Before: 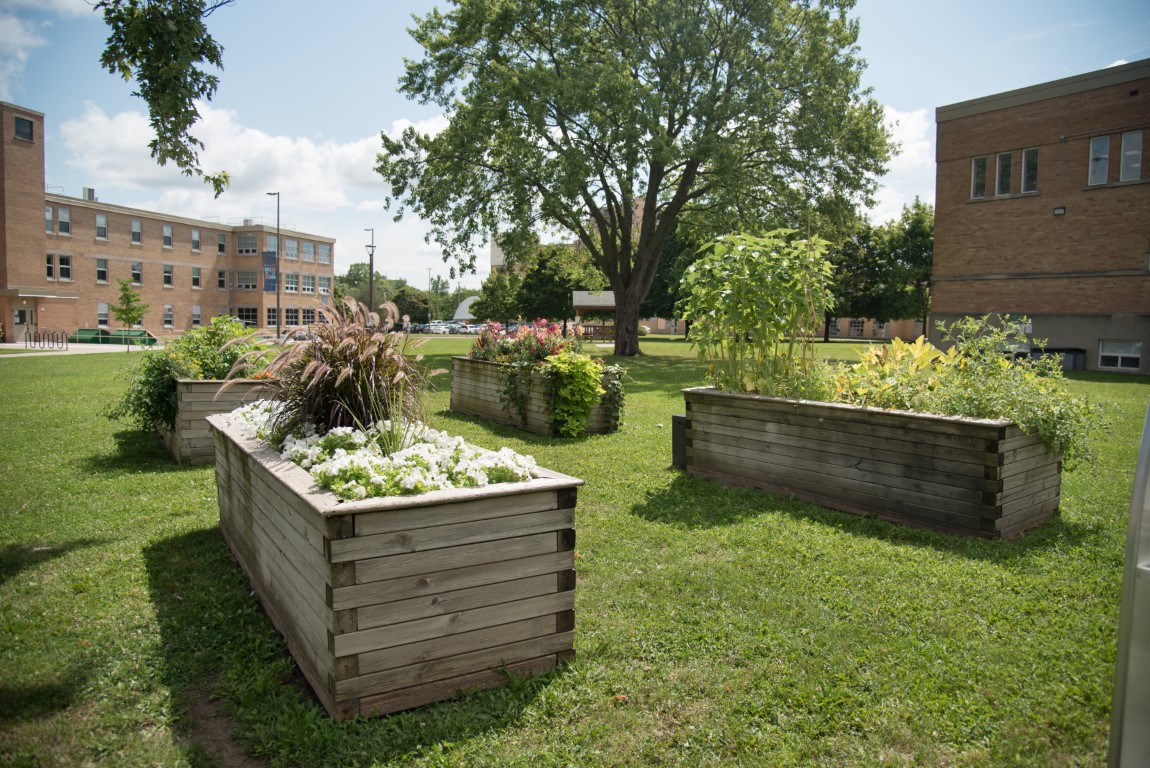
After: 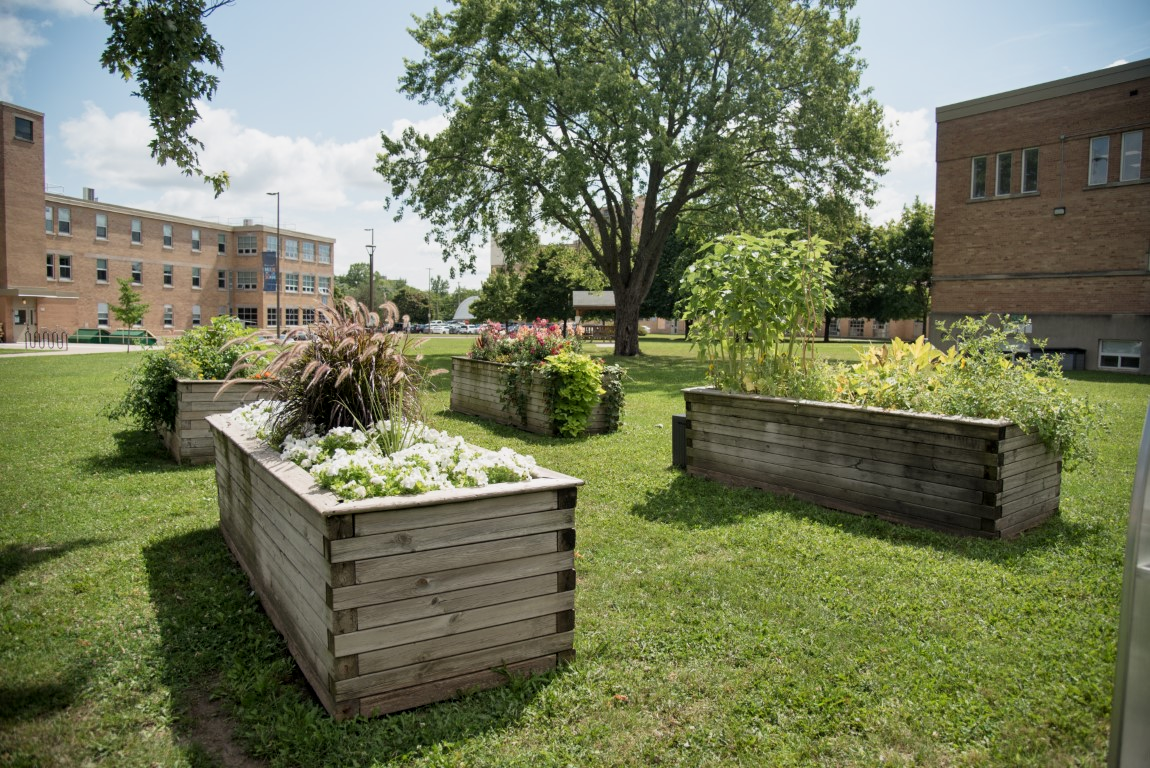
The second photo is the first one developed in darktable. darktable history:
local contrast: highlights 105%, shadows 97%, detail 119%, midtone range 0.2
filmic rgb: black relative exposure -11.39 EV, white relative exposure 3.23 EV, hardness 6.84
exposure: exposure 0.087 EV, compensate highlight preservation false
